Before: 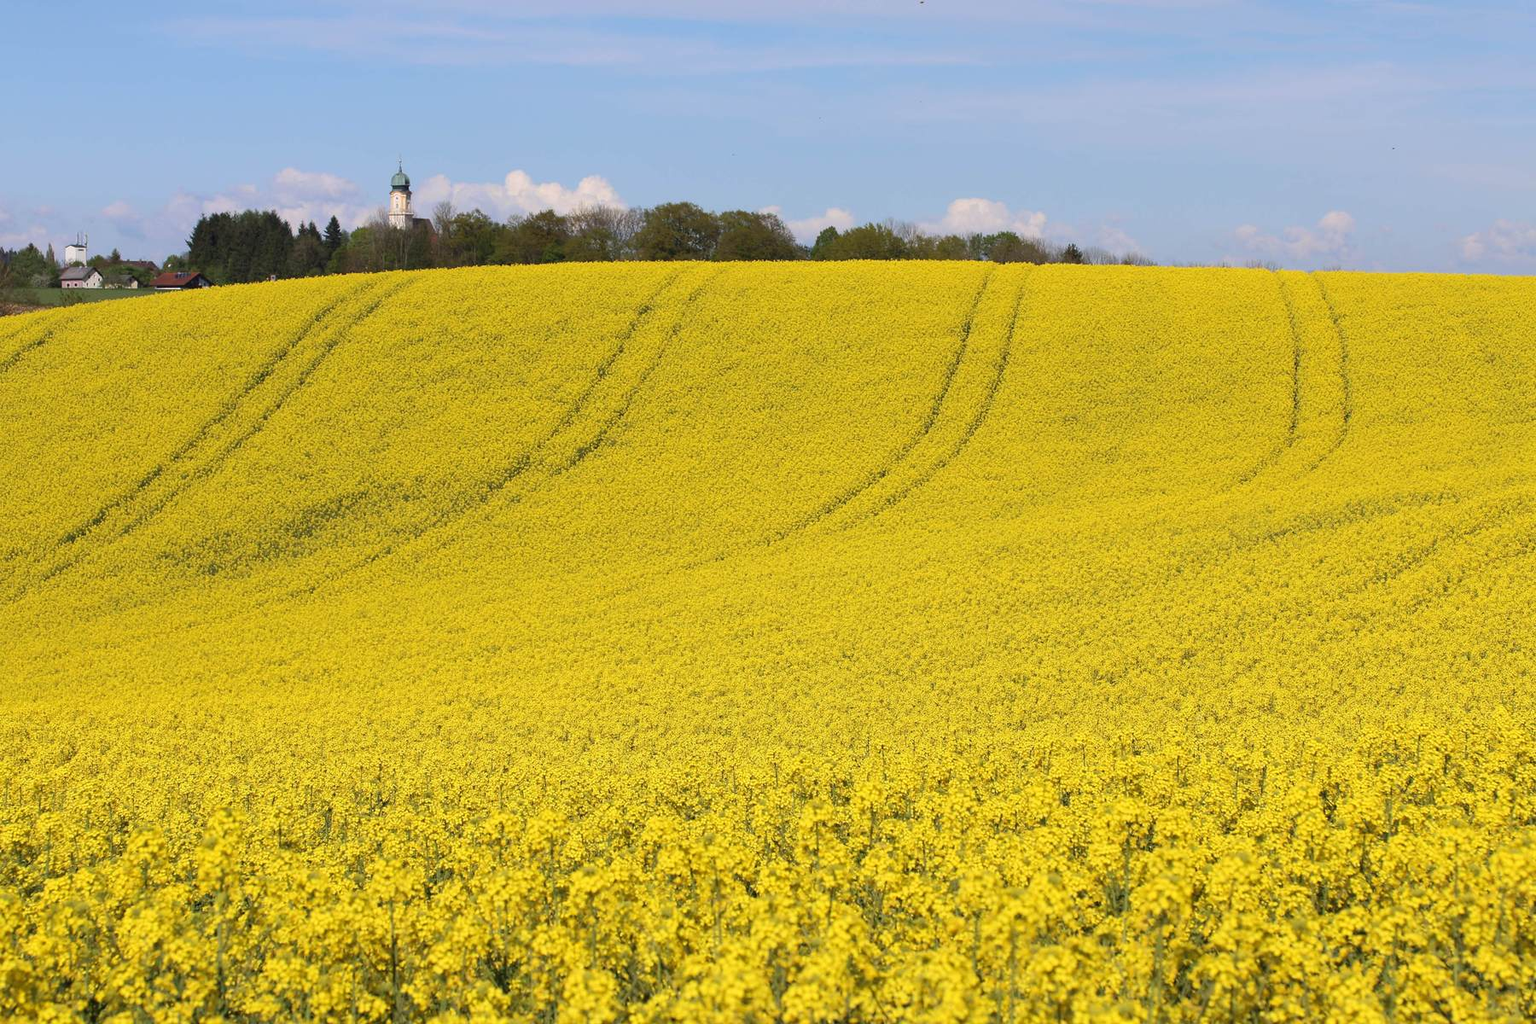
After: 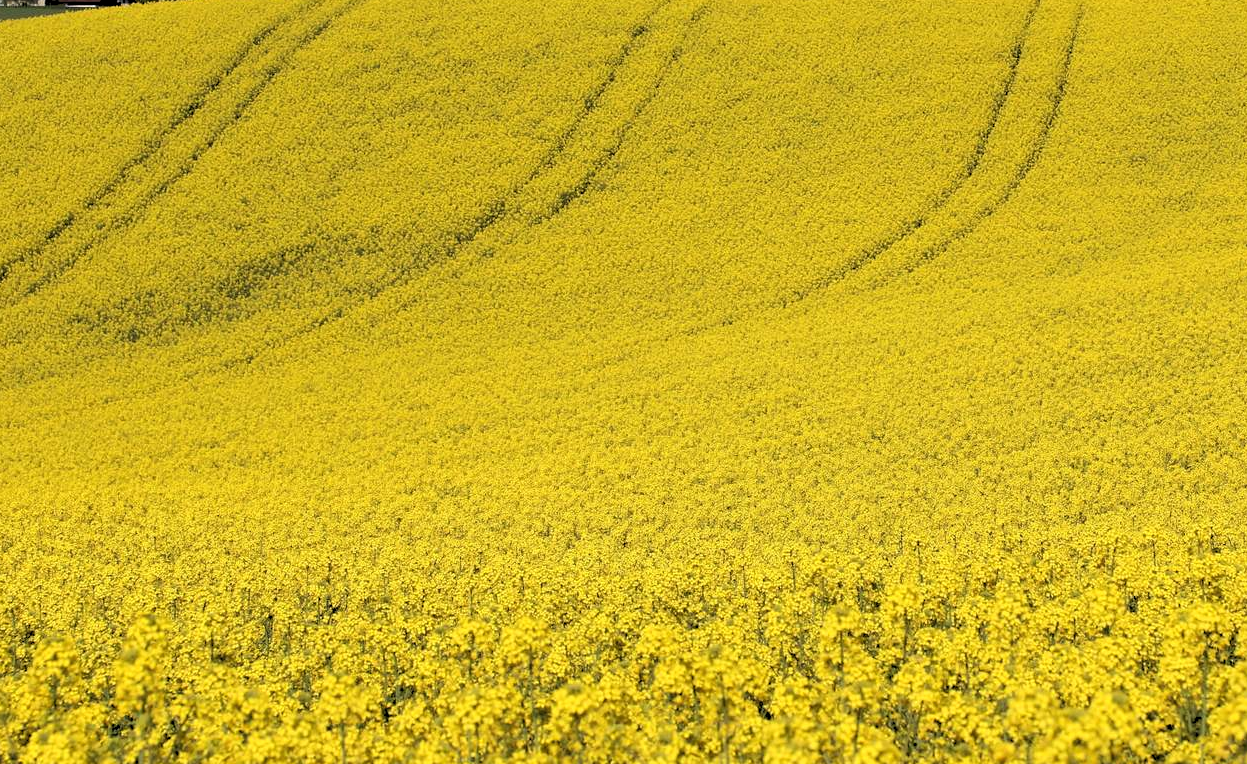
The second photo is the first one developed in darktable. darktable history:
crop: left 6.488%, top 27.668%, right 24.183%, bottom 8.656%
rgb levels: levels [[0.034, 0.472, 0.904], [0, 0.5, 1], [0, 0.5, 1]]
